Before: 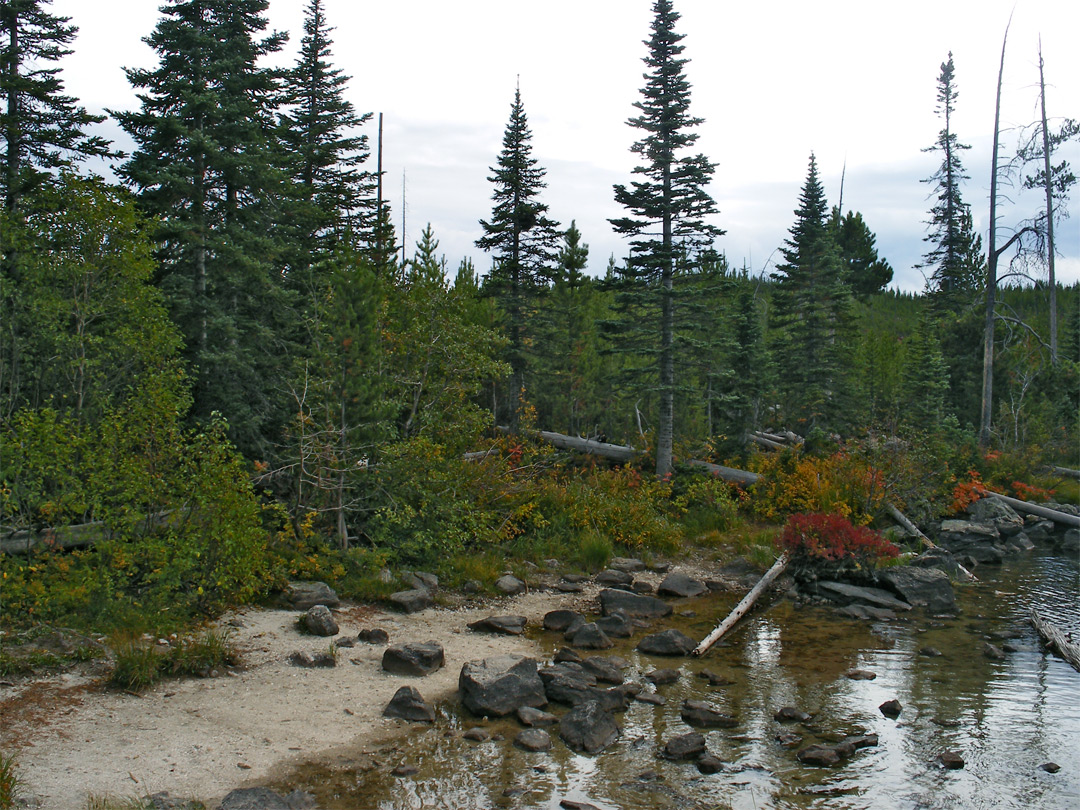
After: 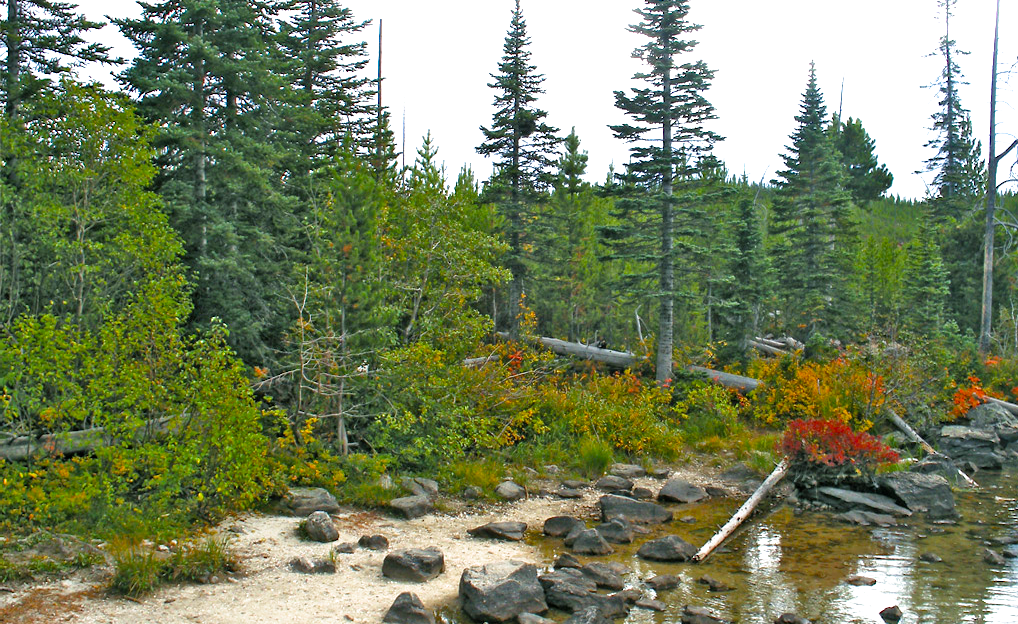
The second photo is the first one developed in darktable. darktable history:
exposure: black level correction 0, exposure 1.625 EV, compensate exposure bias true, compensate highlight preservation false
crop and rotate: angle 0.03°, top 11.643%, right 5.651%, bottom 11.189%
tone equalizer: -8 EV 0.25 EV, -7 EV 0.417 EV, -6 EV 0.417 EV, -5 EV 0.25 EV, -3 EV -0.25 EV, -2 EV -0.417 EV, -1 EV -0.417 EV, +0 EV -0.25 EV, edges refinement/feathering 500, mask exposure compensation -1.57 EV, preserve details guided filter
filmic rgb: black relative exposure -12 EV, white relative exposure 2.8 EV, threshold 3 EV, target black luminance 0%, hardness 8.06, latitude 70.41%, contrast 1.14, highlights saturation mix 10%, shadows ↔ highlights balance -0.388%, color science v4 (2020), iterations of high-quality reconstruction 10, contrast in shadows soft, contrast in highlights soft, enable highlight reconstruction true
